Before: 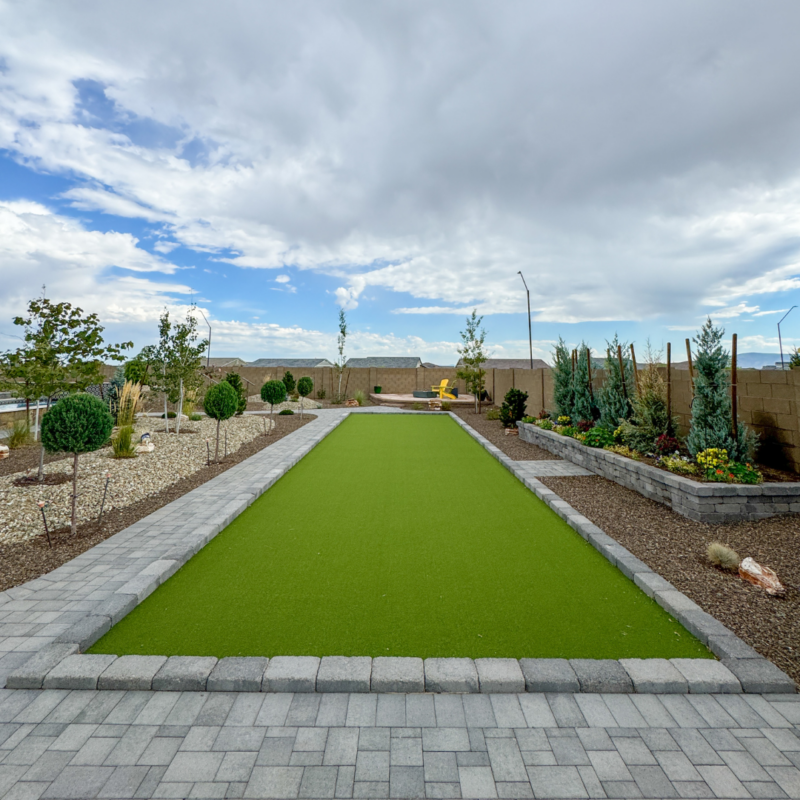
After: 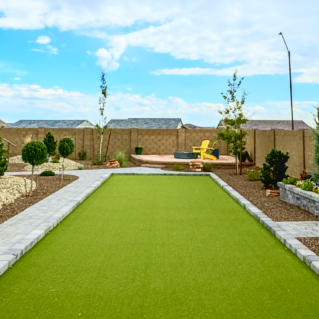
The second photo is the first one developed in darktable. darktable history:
tone curve: curves: ch0 [(0, 0.013) (0.074, 0.044) (0.251, 0.234) (0.472, 0.511) (0.63, 0.752) (0.746, 0.866) (0.899, 0.956) (1, 1)]; ch1 [(0, 0) (0.08, 0.08) (0.347, 0.394) (0.455, 0.441) (0.5, 0.5) (0.517, 0.53) (0.563, 0.611) (0.617, 0.682) (0.756, 0.788) (0.92, 0.92) (1, 1)]; ch2 [(0, 0) (0.096, 0.056) (0.304, 0.204) (0.5, 0.5) (0.539, 0.575) (0.597, 0.644) (0.92, 0.92) (1, 1)], color space Lab, independent channels, preserve colors none
crop: left 30%, top 30%, right 30%, bottom 30%
local contrast: detail 110%
